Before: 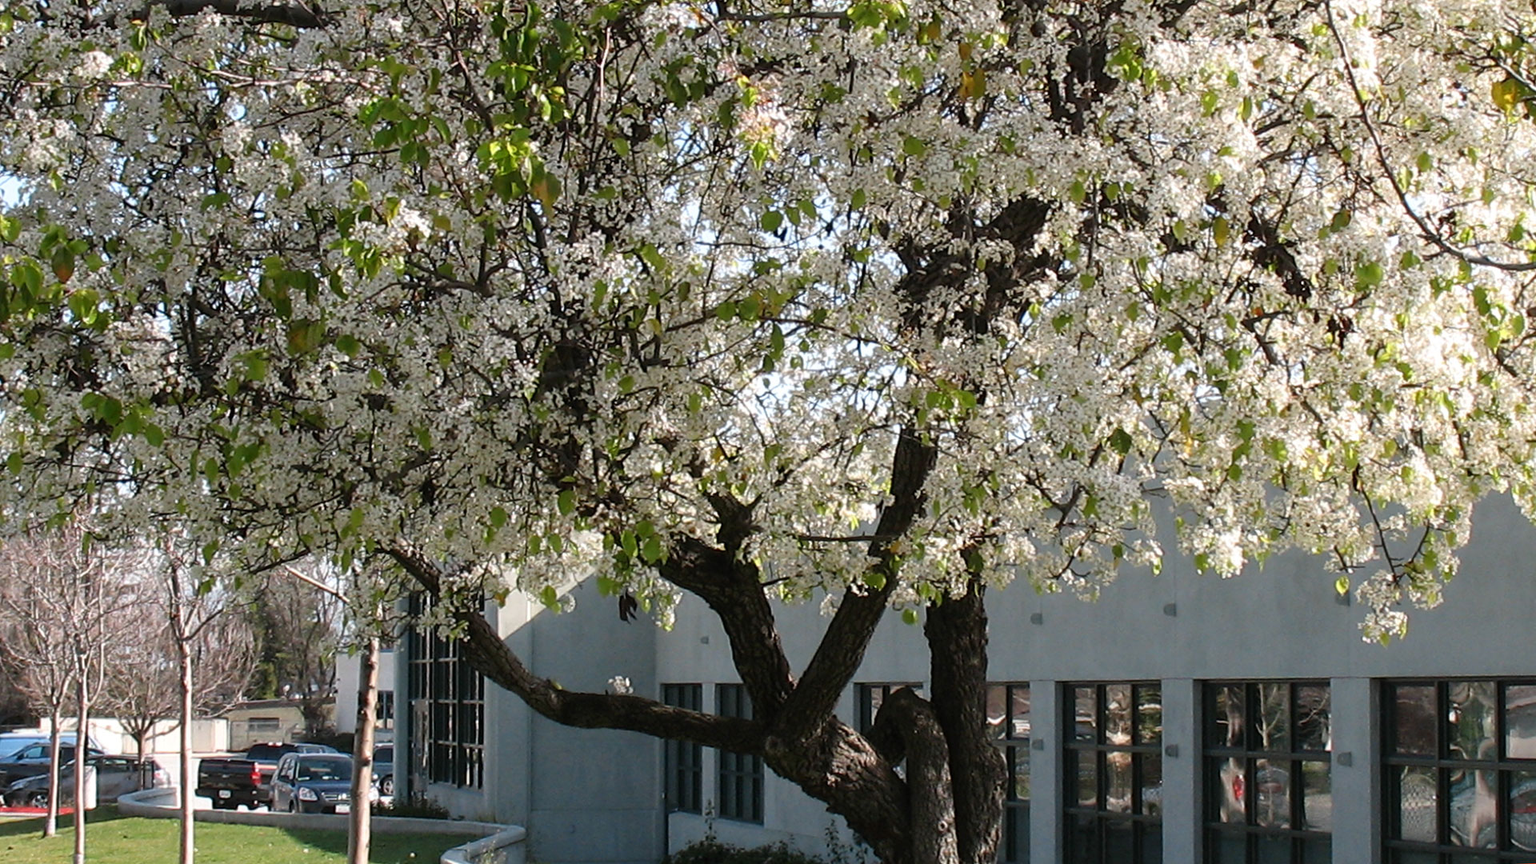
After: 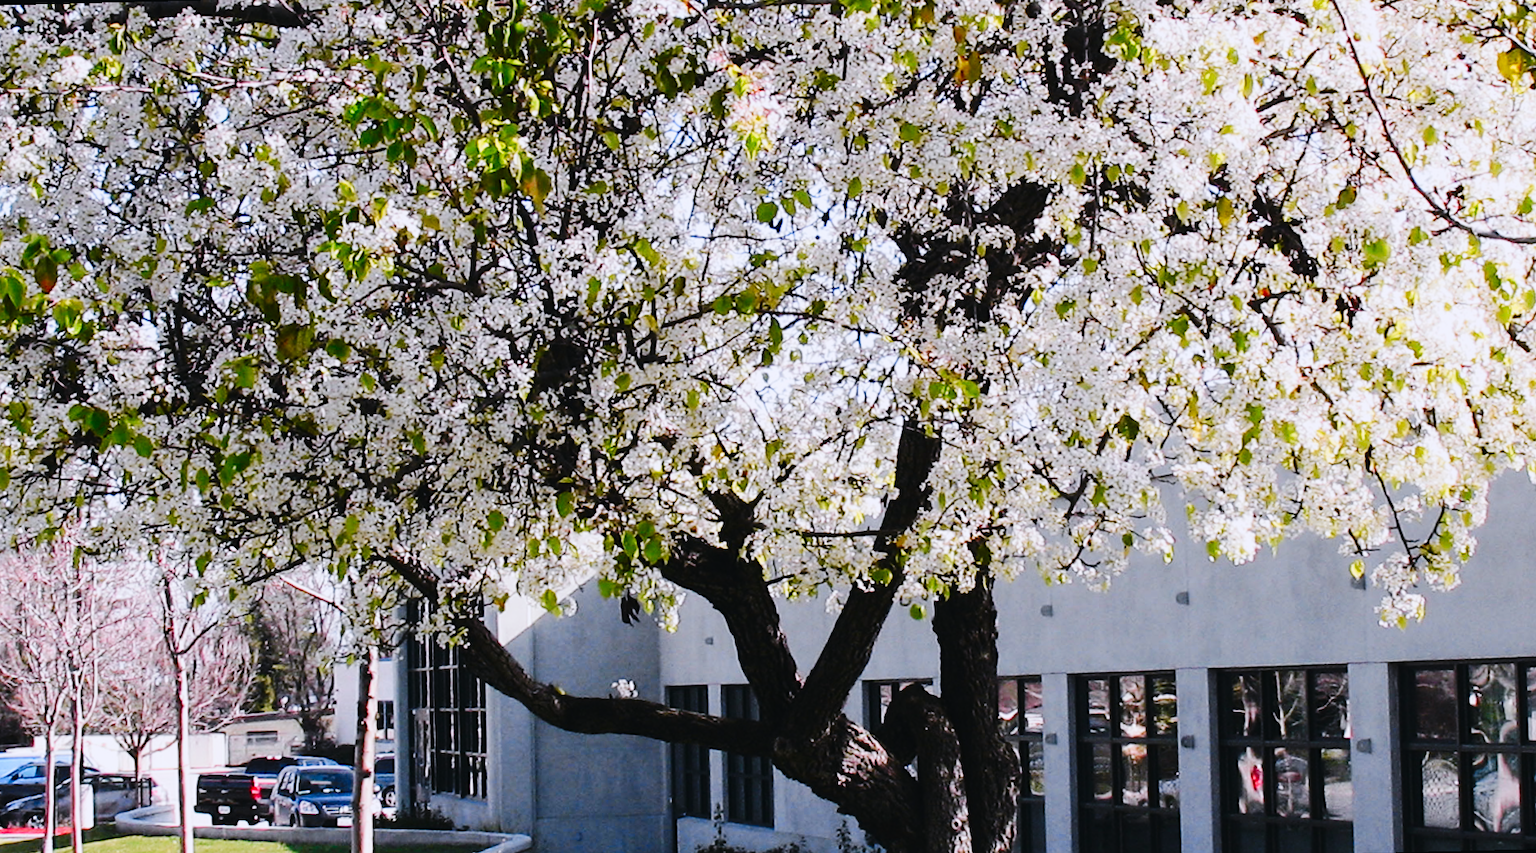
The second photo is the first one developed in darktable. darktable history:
rotate and perspective: rotation -1.42°, crop left 0.016, crop right 0.984, crop top 0.035, crop bottom 0.965
tone curve: curves: ch0 [(0, 0.02) (0.063, 0.058) (0.262, 0.243) (0.447, 0.468) (0.544, 0.596) (0.805, 0.823) (1, 0.952)]; ch1 [(0, 0) (0.339, 0.31) (0.417, 0.401) (0.452, 0.455) (0.482, 0.483) (0.502, 0.499) (0.517, 0.506) (0.55, 0.542) (0.588, 0.604) (0.729, 0.782) (1, 1)]; ch2 [(0, 0) (0.346, 0.34) (0.431, 0.45) (0.485, 0.487) (0.5, 0.496) (0.527, 0.526) (0.56, 0.574) (0.613, 0.642) (0.679, 0.703) (1, 1)], color space Lab, independent channels, preserve colors none
base curve: curves: ch0 [(0, 0) (0.036, 0.025) (0.121, 0.166) (0.206, 0.329) (0.605, 0.79) (1, 1)], preserve colors none
white balance: red 1.042, blue 1.17
